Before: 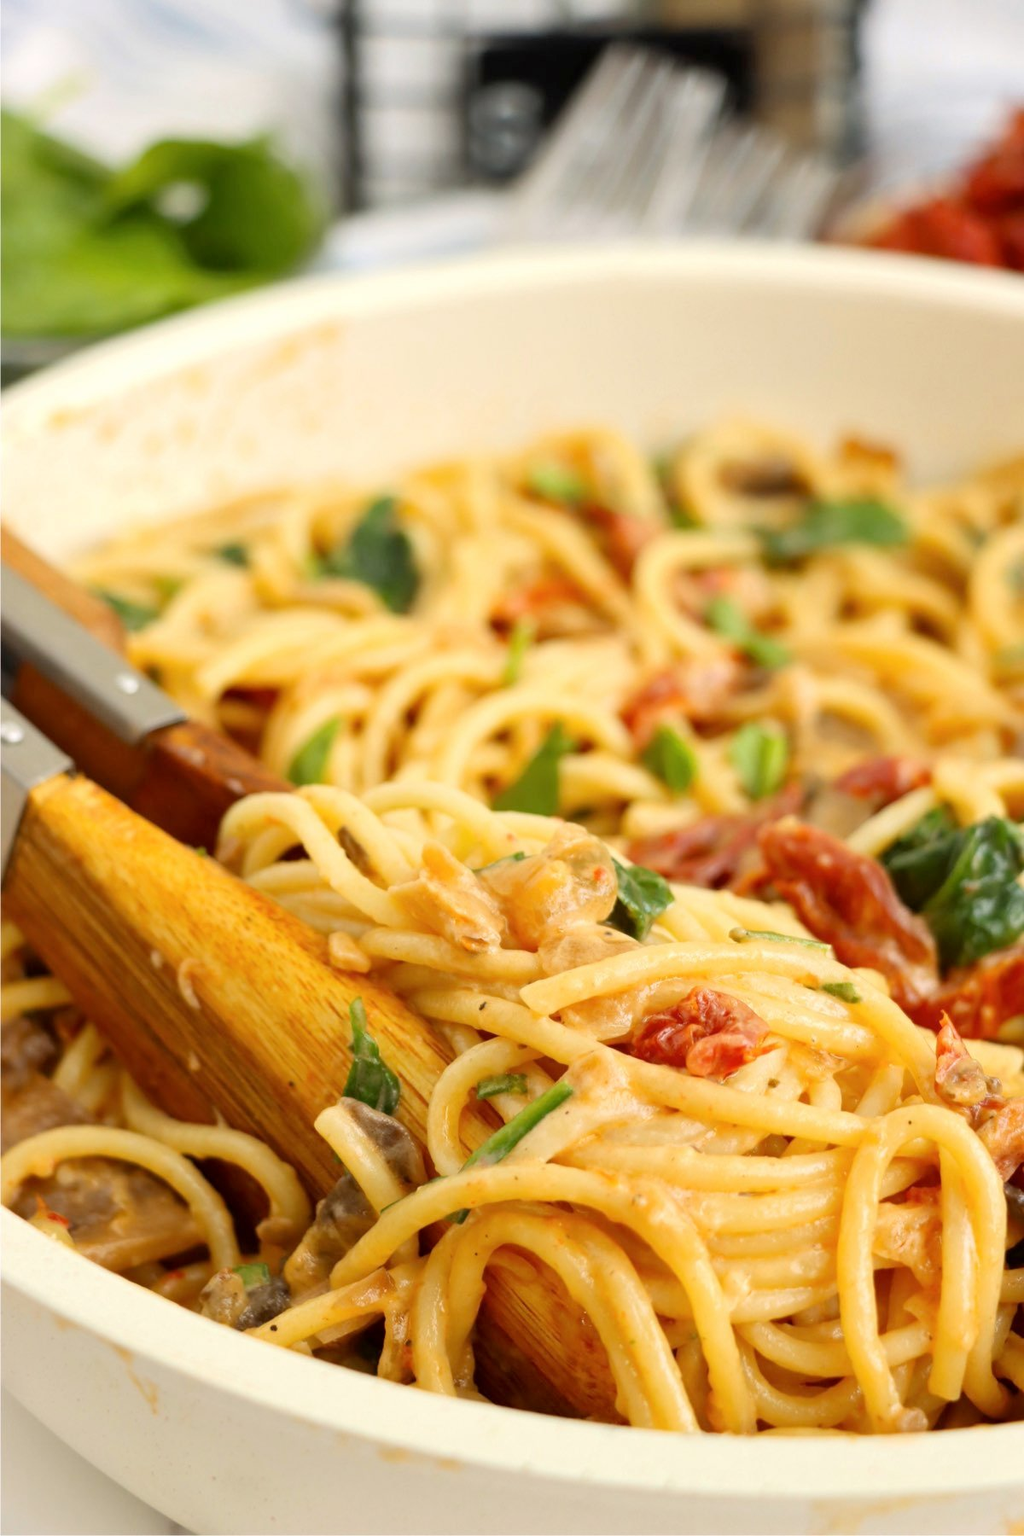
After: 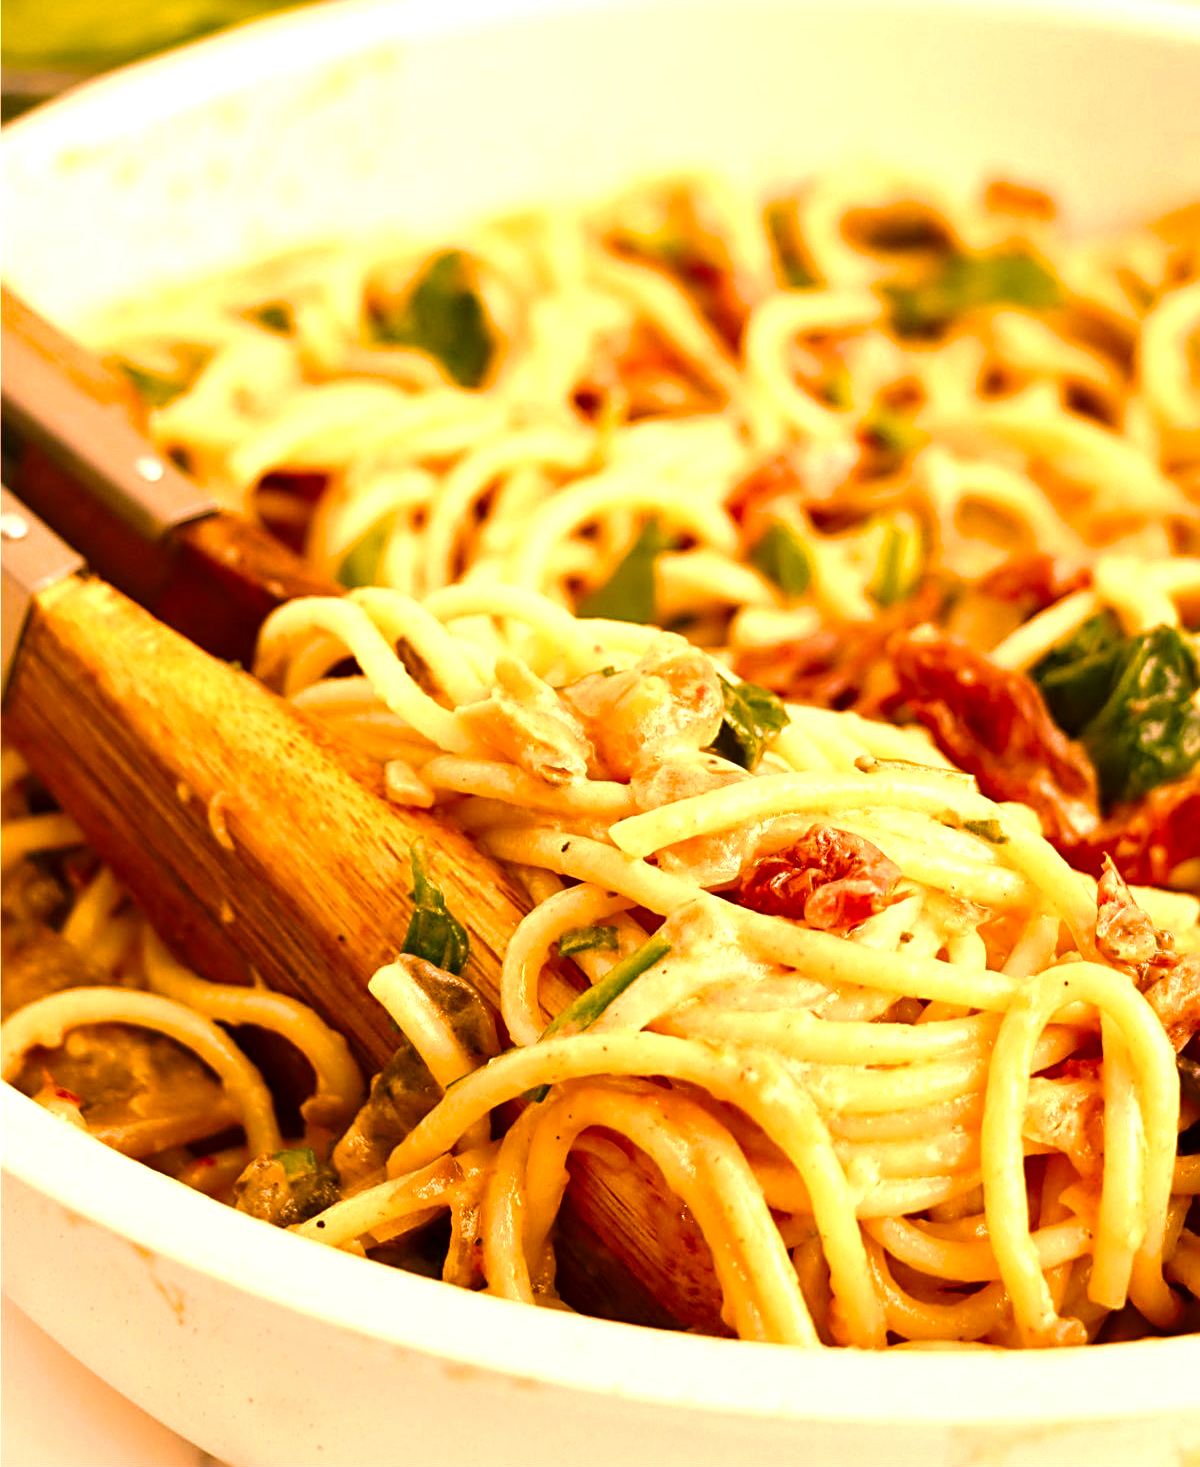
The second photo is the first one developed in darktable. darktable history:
contrast brightness saturation: brightness -0.216, saturation 0.078
exposure: black level correction 0, exposure 0.701 EV, compensate highlight preservation false
sharpen: radius 2.539, amount 0.646
color correction: highlights a* 39.25, highlights b* 39.98, saturation 0.693
crop and rotate: top 18.463%
velvia: strength 50.64%, mid-tones bias 0.508
